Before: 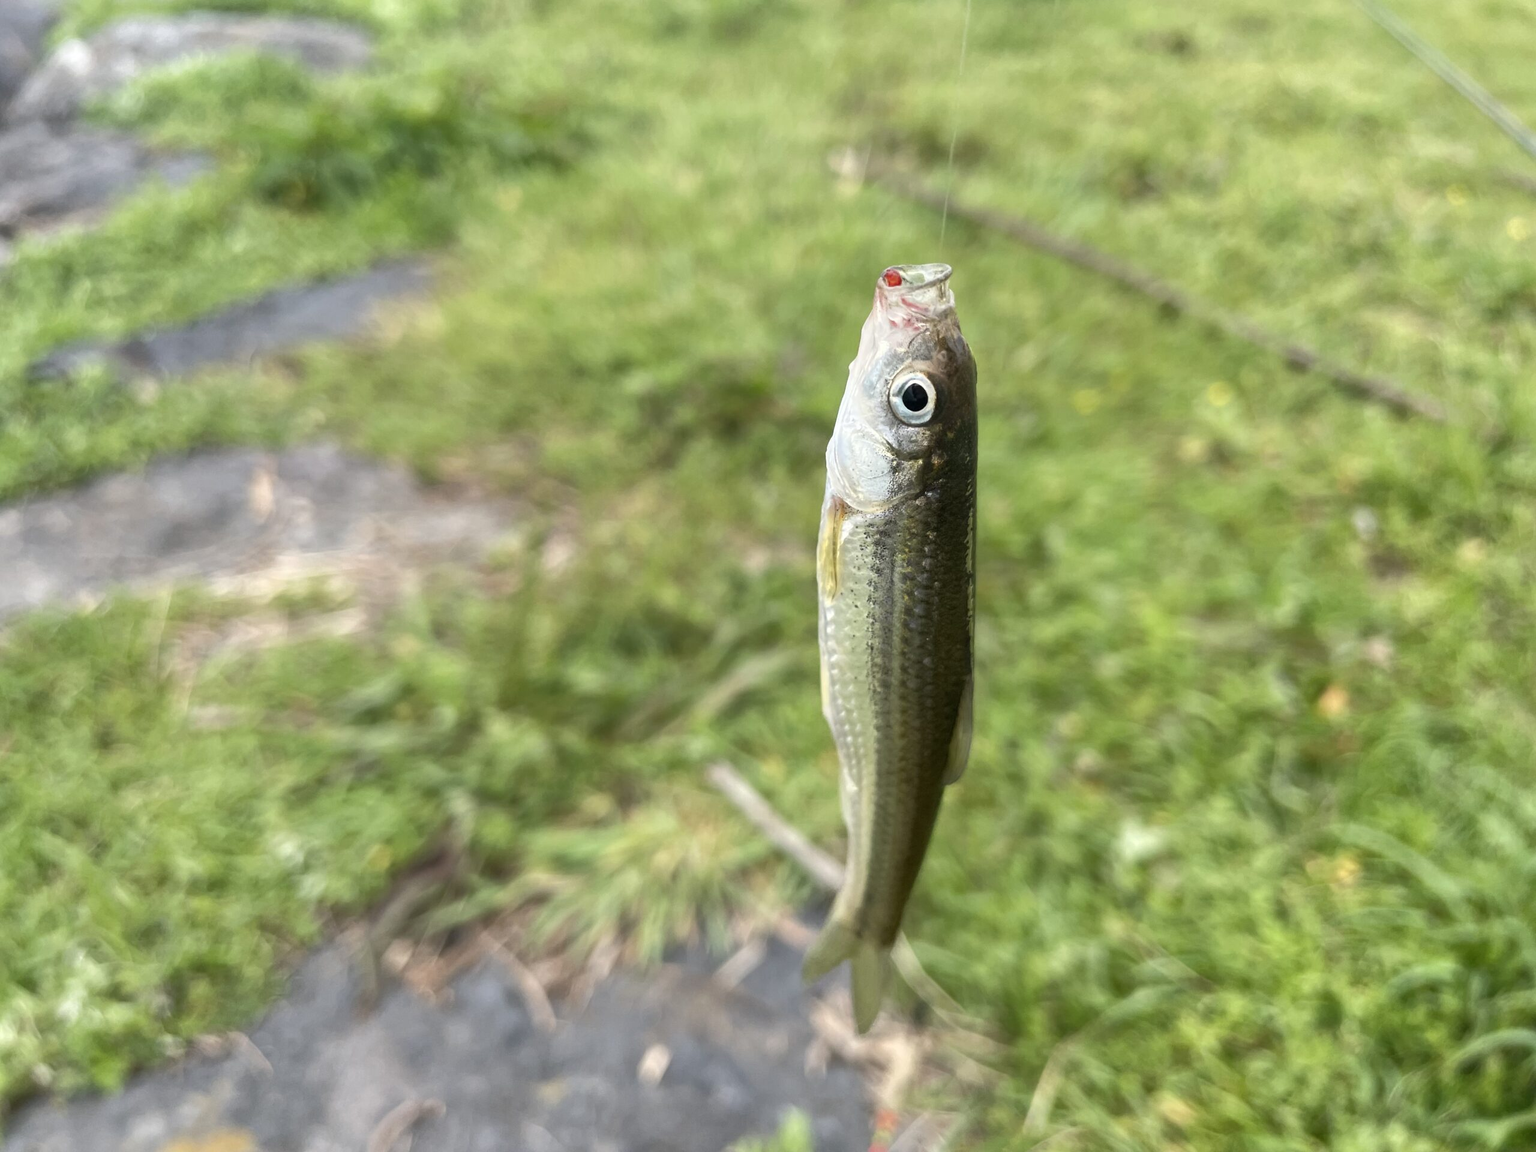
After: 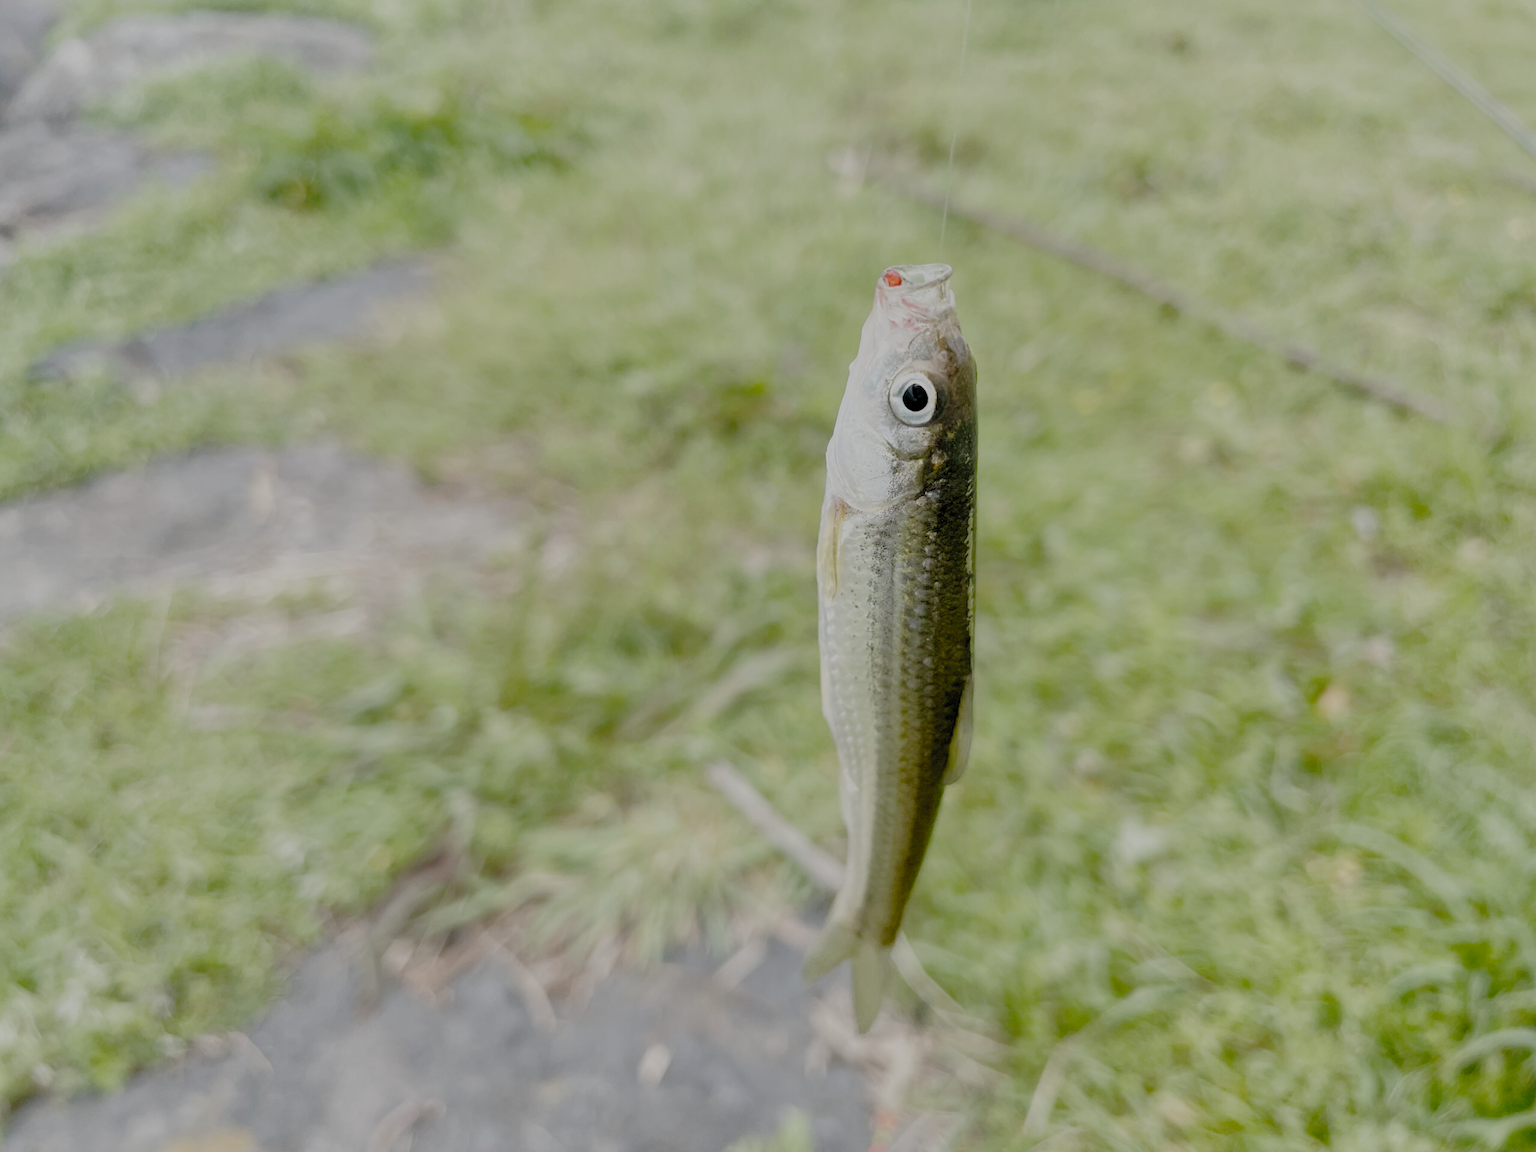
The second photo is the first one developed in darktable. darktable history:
filmic rgb: black relative exposure -4.5 EV, white relative exposure 6.64 EV, hardness 1.9, contrast 0.51, add noise in highlights 0.001, preserve chrominance no, color science v3 (2019), use custom middle-gray values true, contrast in highlights soft
exposure: exposure 0.629 EV, compensate highlight preservation false
